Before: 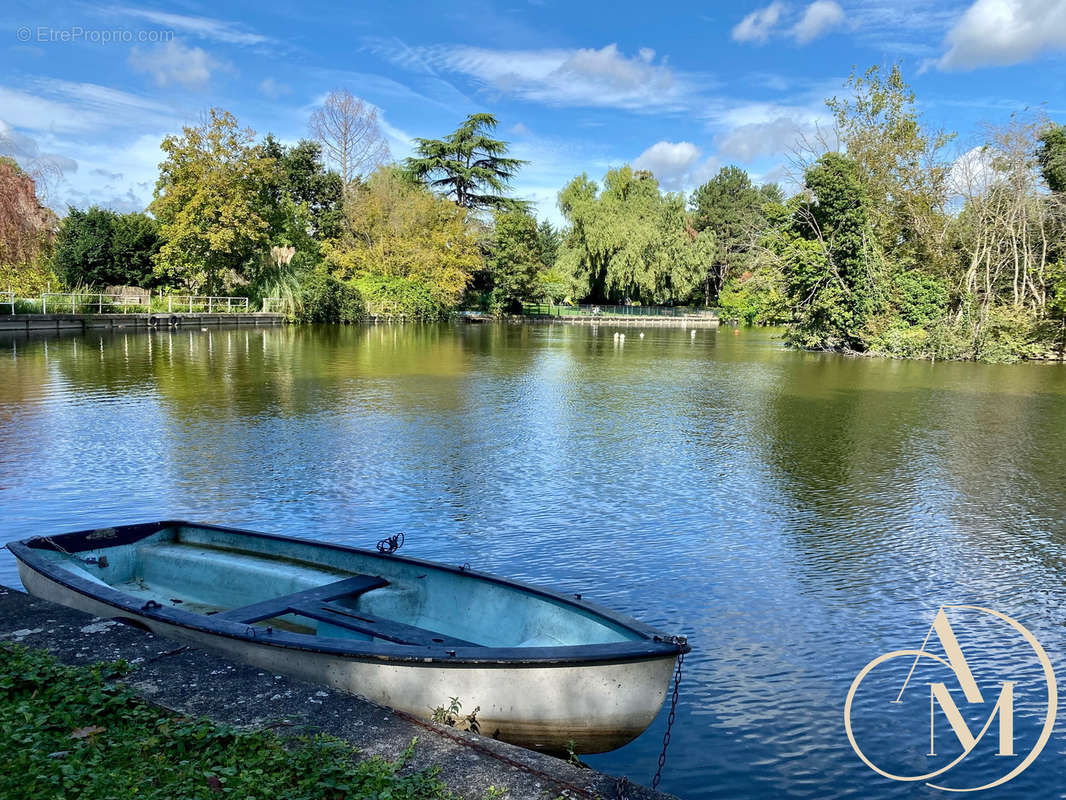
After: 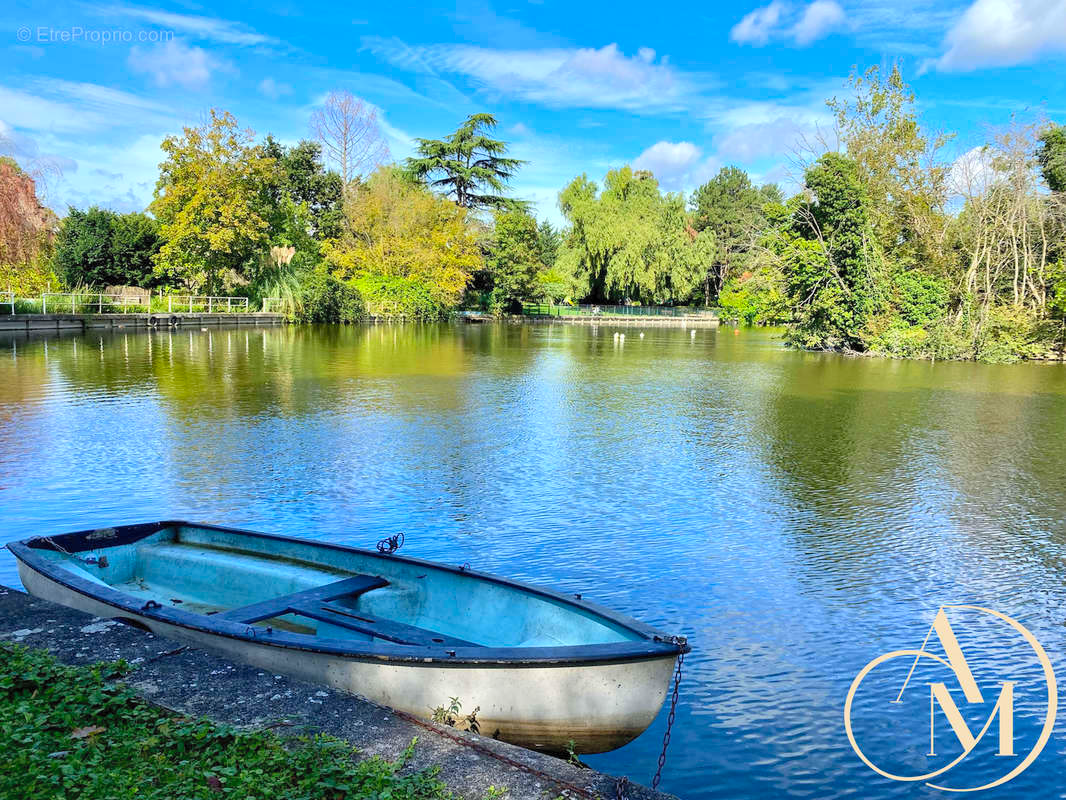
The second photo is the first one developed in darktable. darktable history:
contrast brightness saturation: contrast 0.069, brightness 0.171, saturation 0.403
